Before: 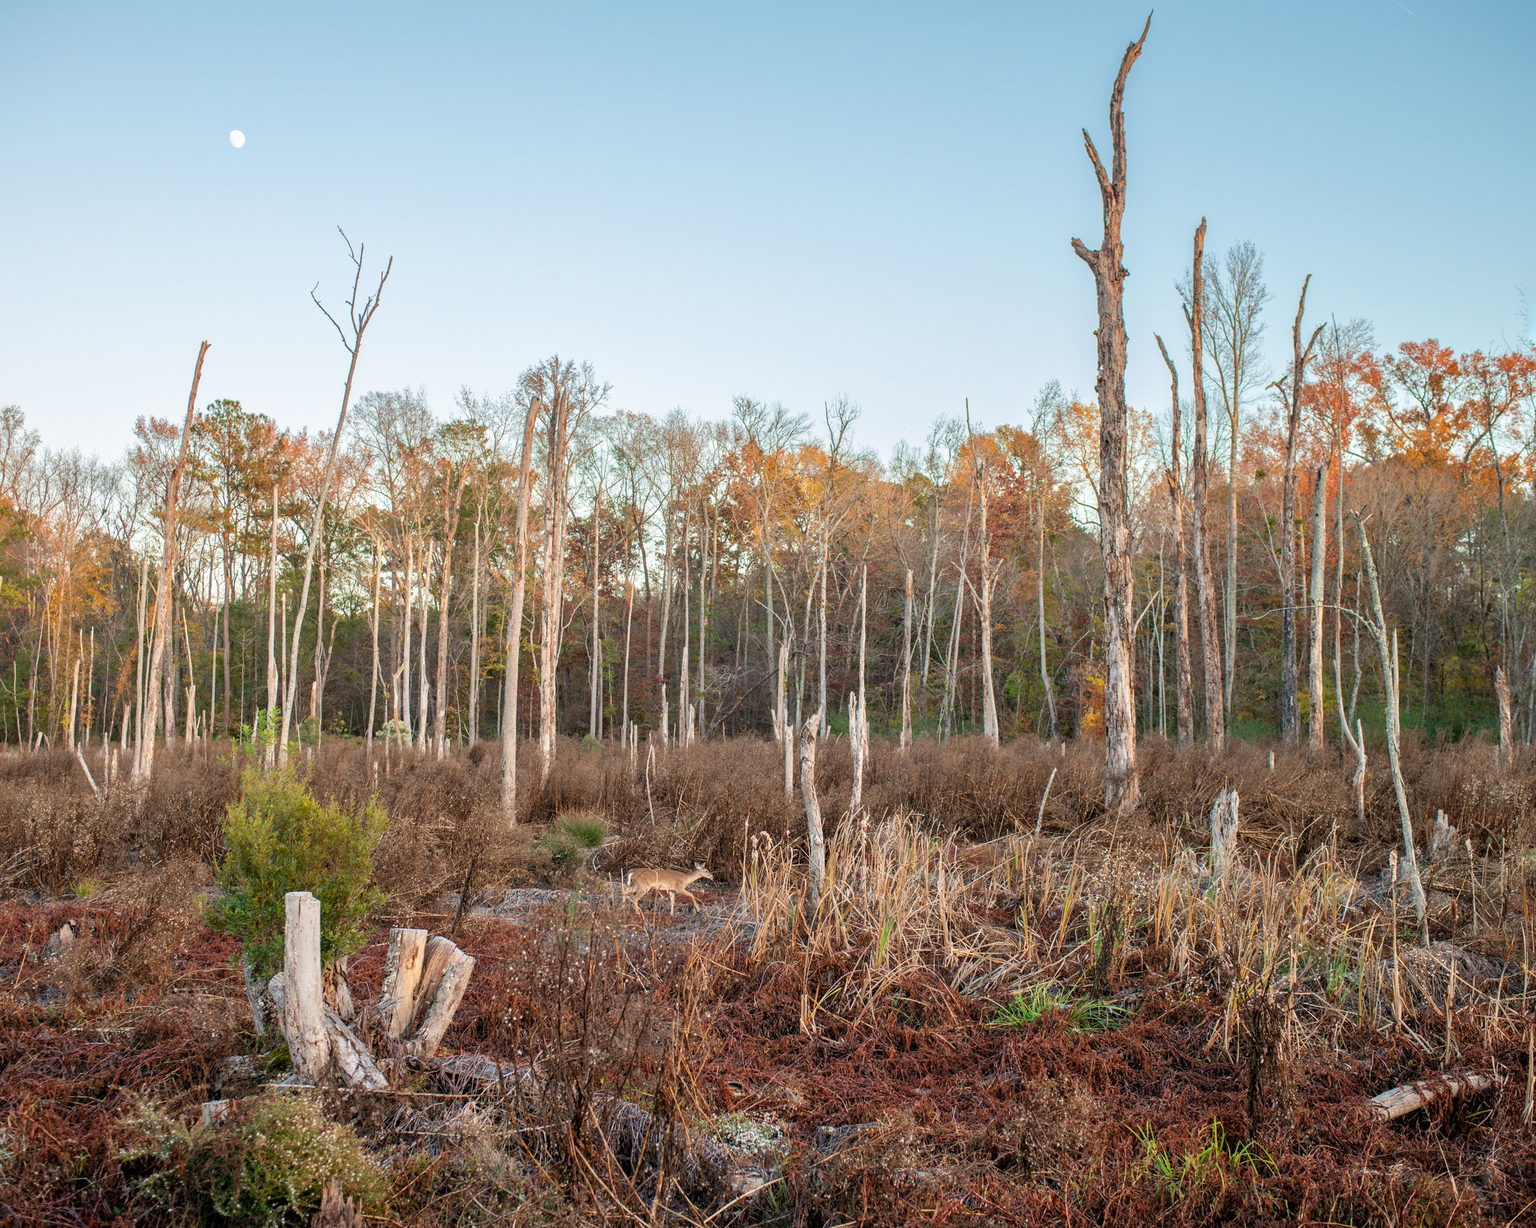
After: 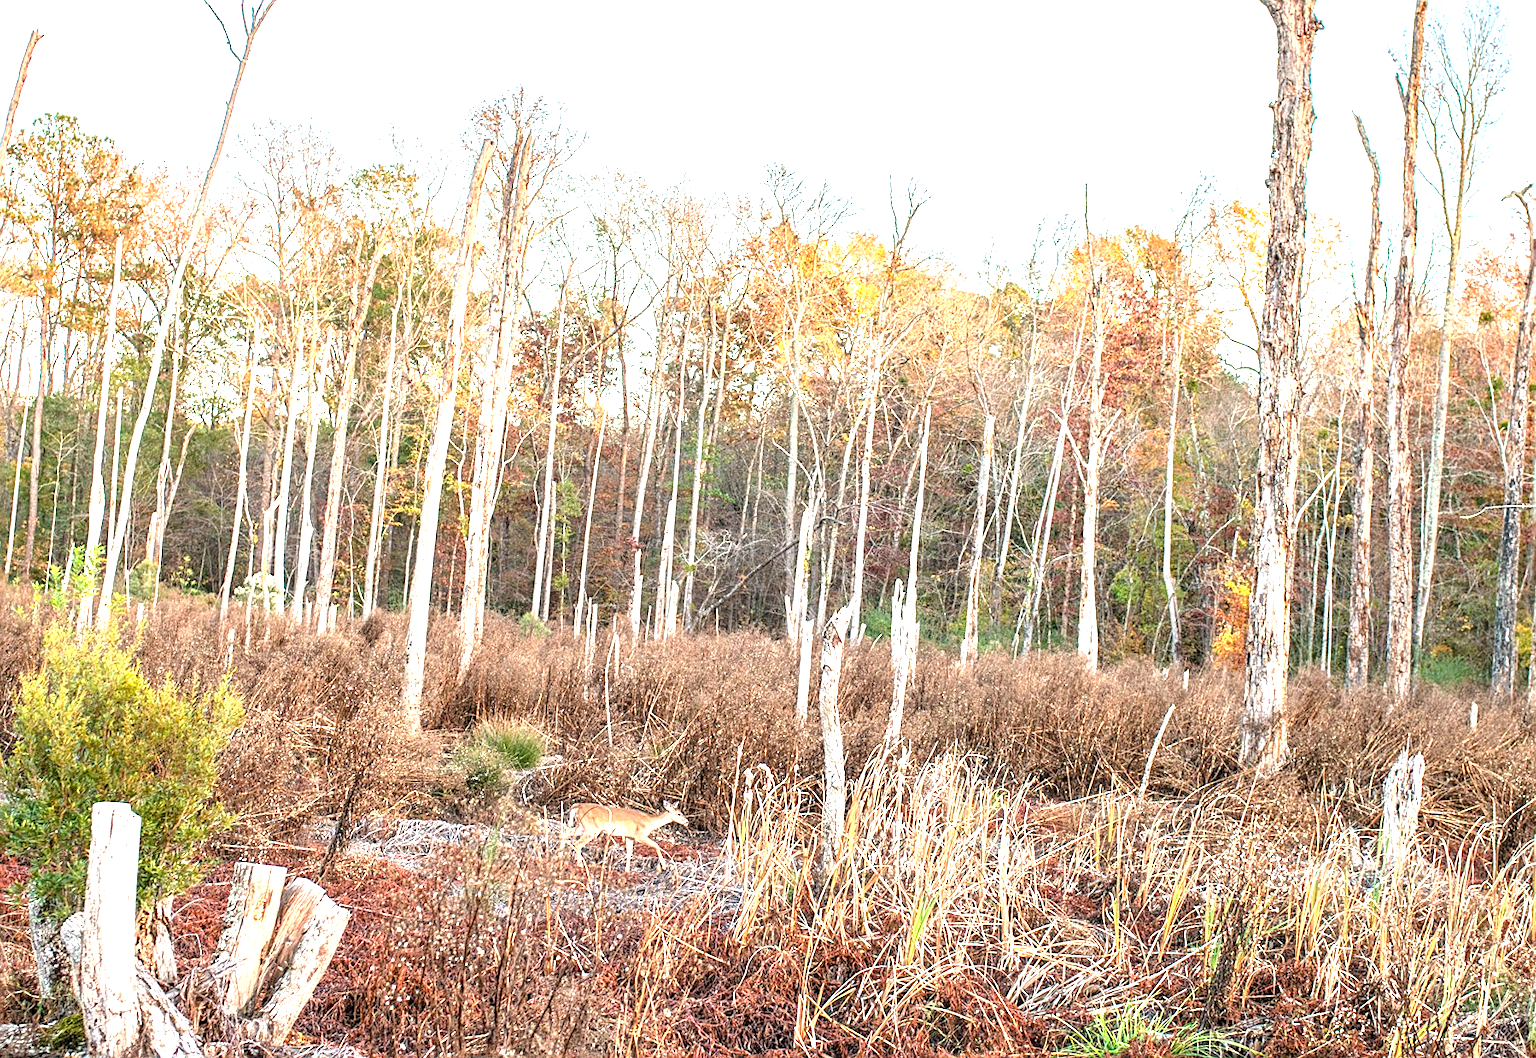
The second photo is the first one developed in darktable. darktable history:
color correction: highlights a* 0.053, highlights b* -0.6
exposure: black level correction 0, exposure 1.504 EV, compensate highlight preservation false
sharpen: on, module defaults
local contrast: on, module defaults
crop and rotate: angle -4.04°, left 9.843%, top 20.572%, right 12.037%, bottom 12.082%
